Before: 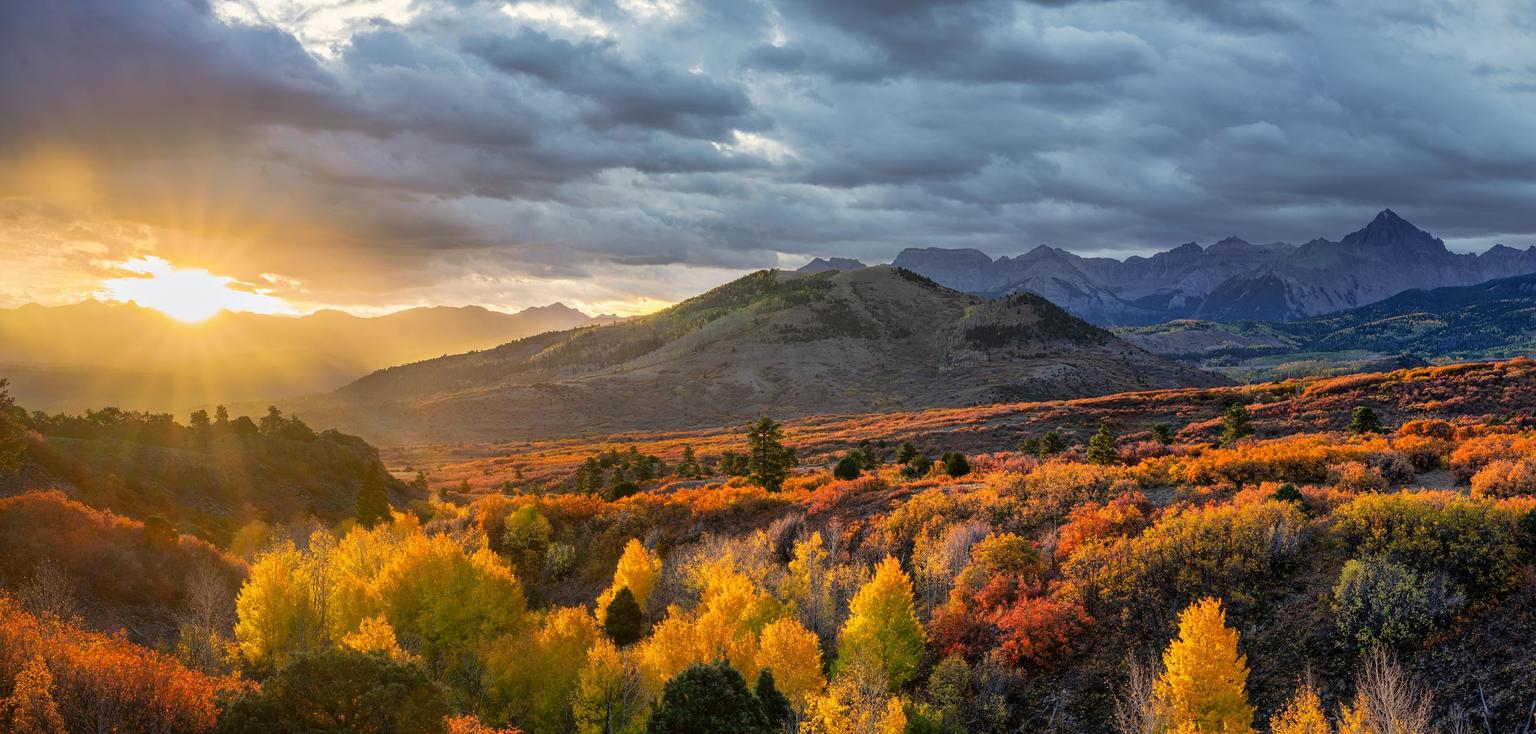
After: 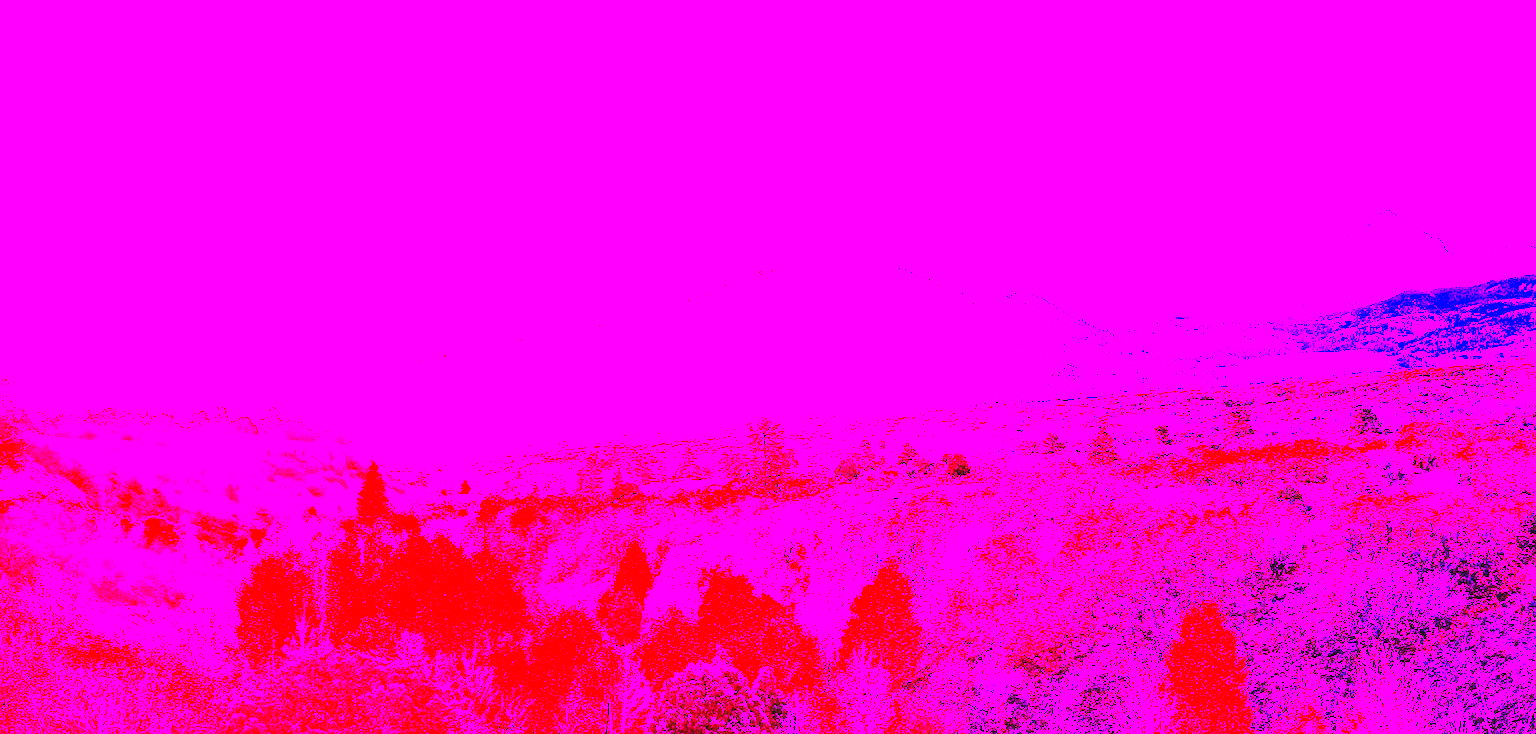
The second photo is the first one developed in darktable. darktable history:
exposure: black level correction -0.002, exposure 1.115 EV, compensate highlight preservation false
contrast brightness saturation: saturation 0.1
white balance: red 8, blue 8
